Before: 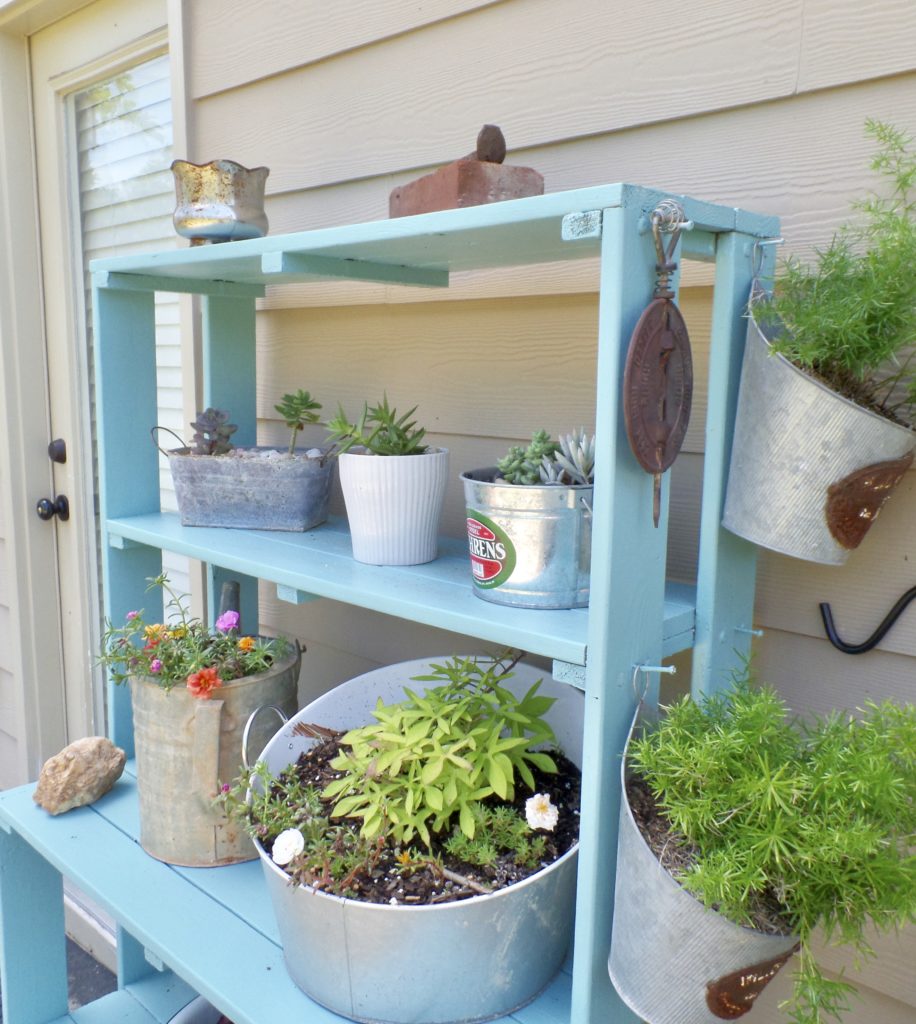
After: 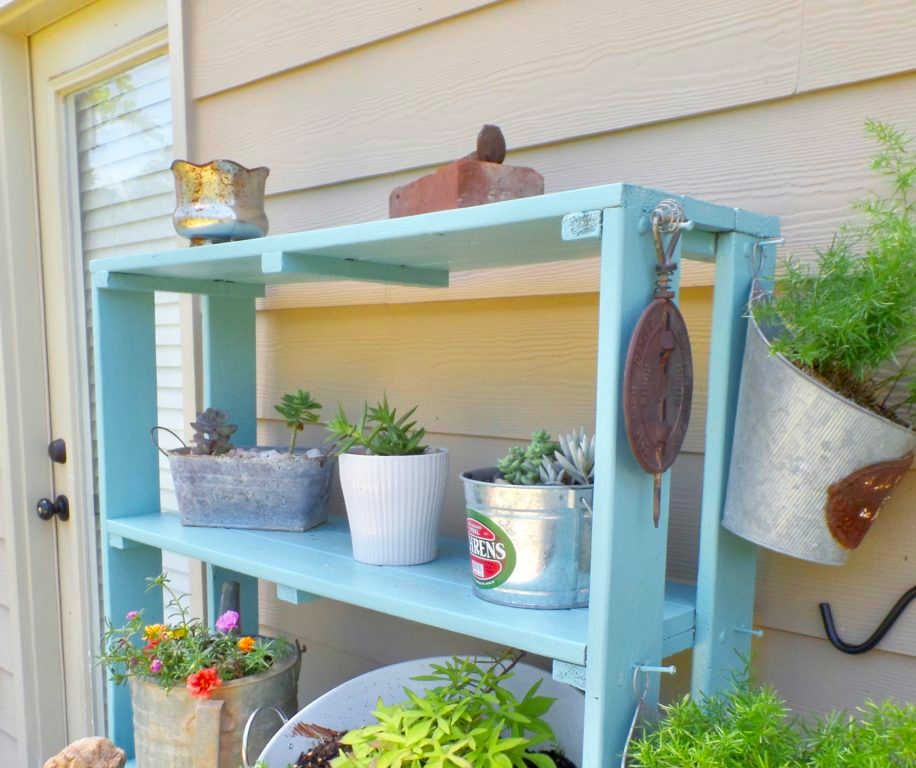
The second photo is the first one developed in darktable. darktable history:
color zones: curves: ch0 [(0.224, 0.526) (0.75, 0.5)]; ch1 [(0.055, 0.526) (0.224, 0.761) (0.377, 0.526) (0.75, 0.5)]
crop: bottom 24.967%
